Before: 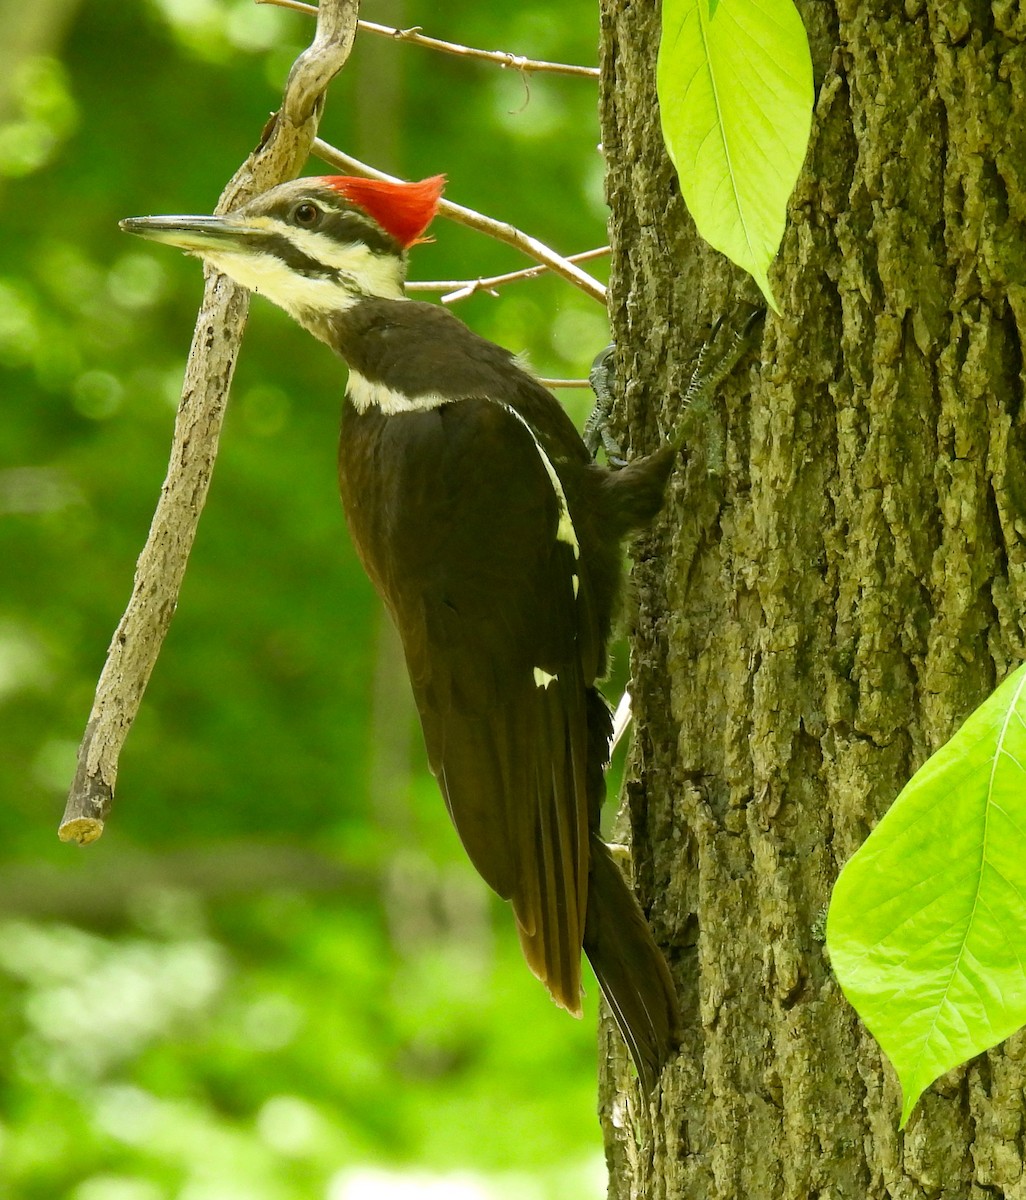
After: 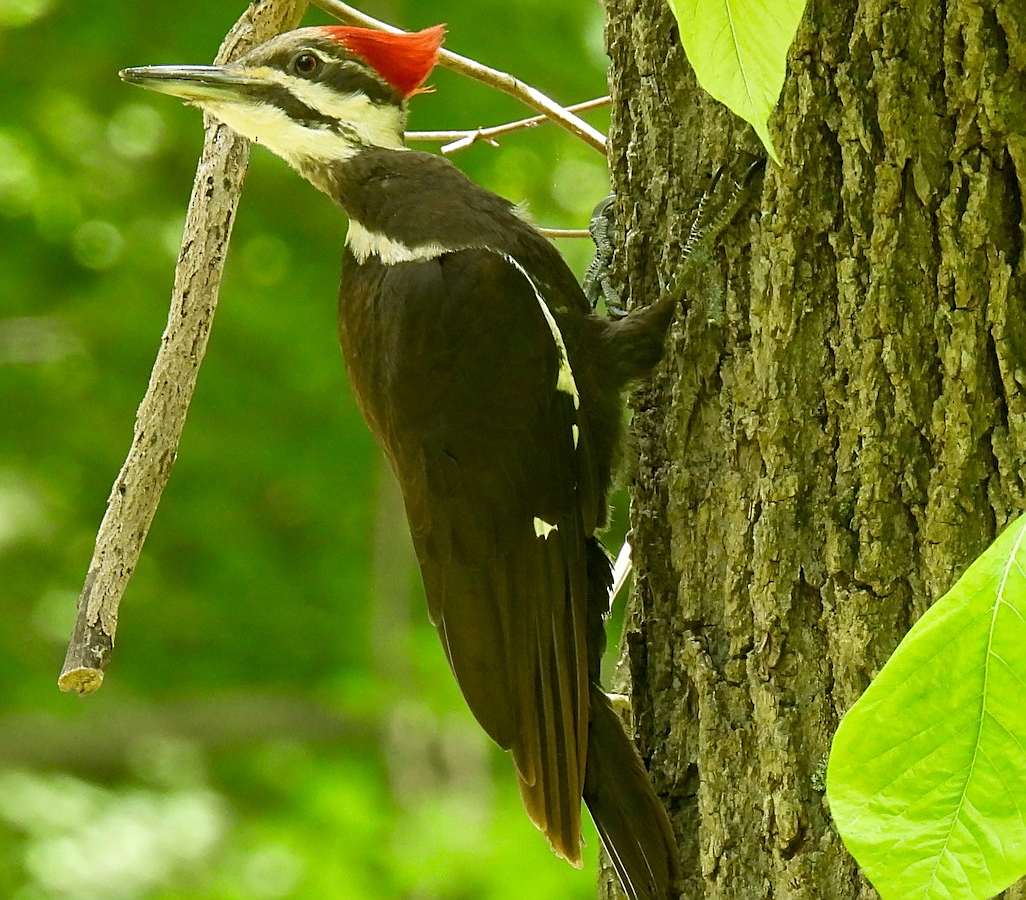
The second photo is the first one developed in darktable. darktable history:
sharpen: on, module defaults
crop and rotate: top 12.5%, bottom 12.5%
